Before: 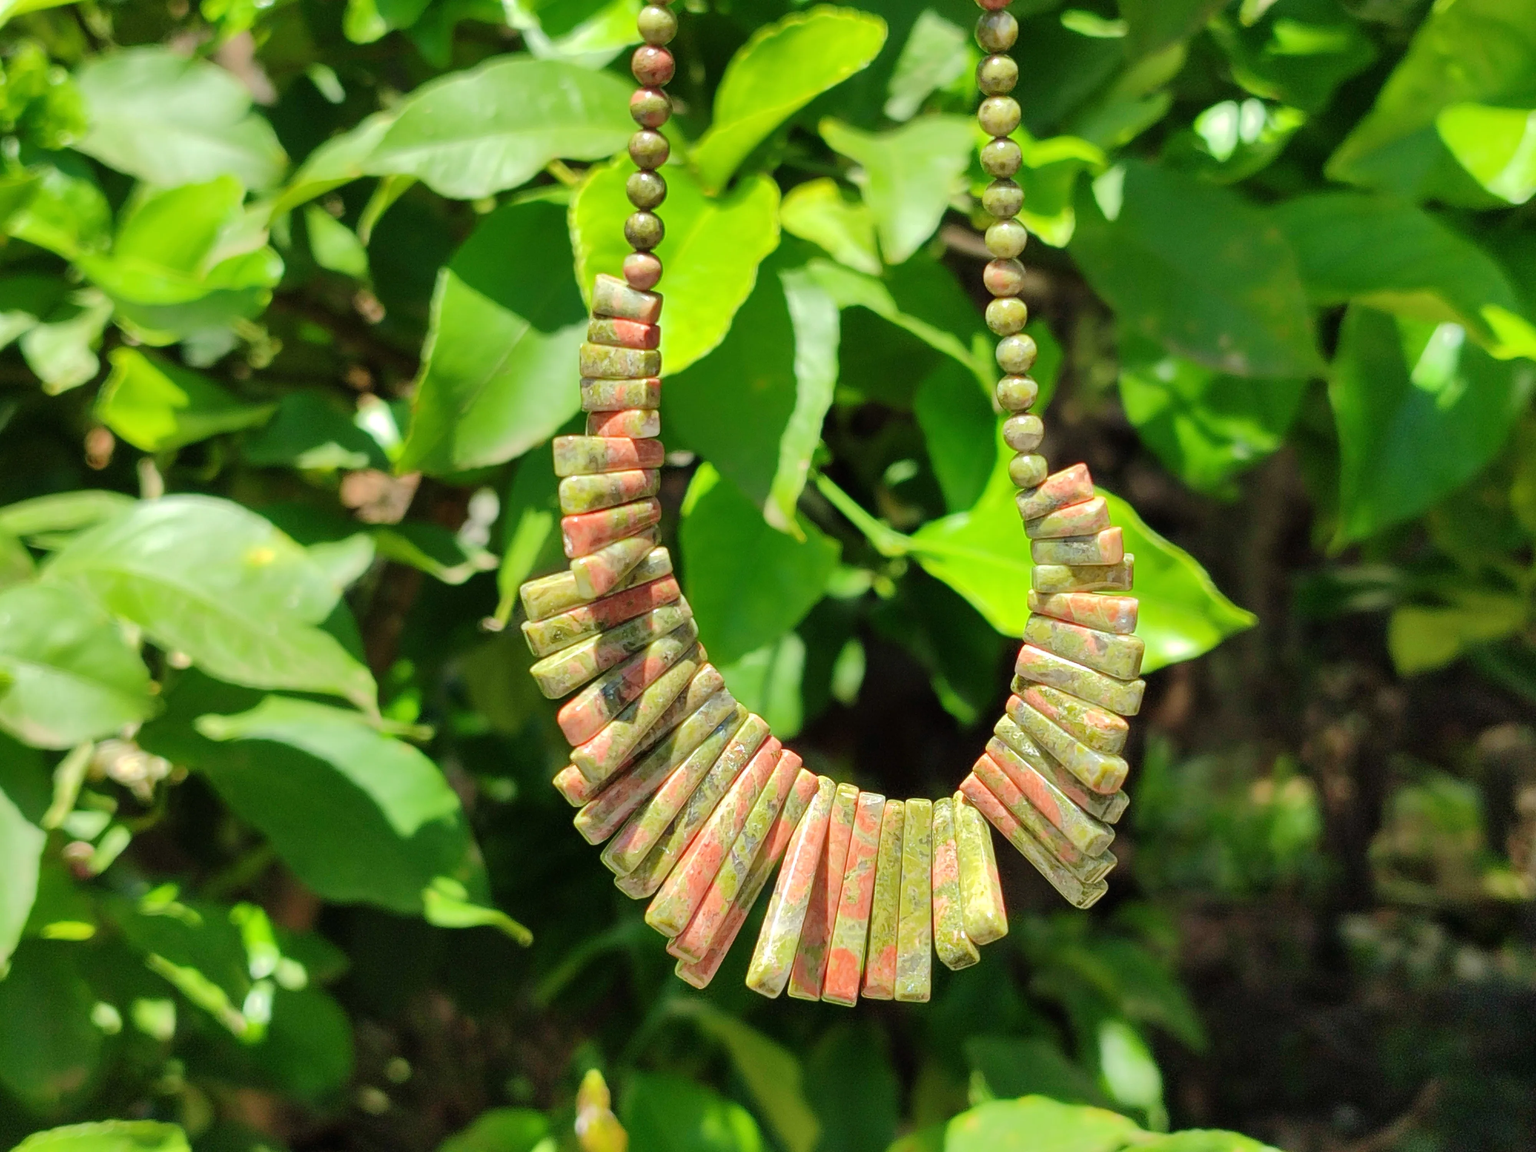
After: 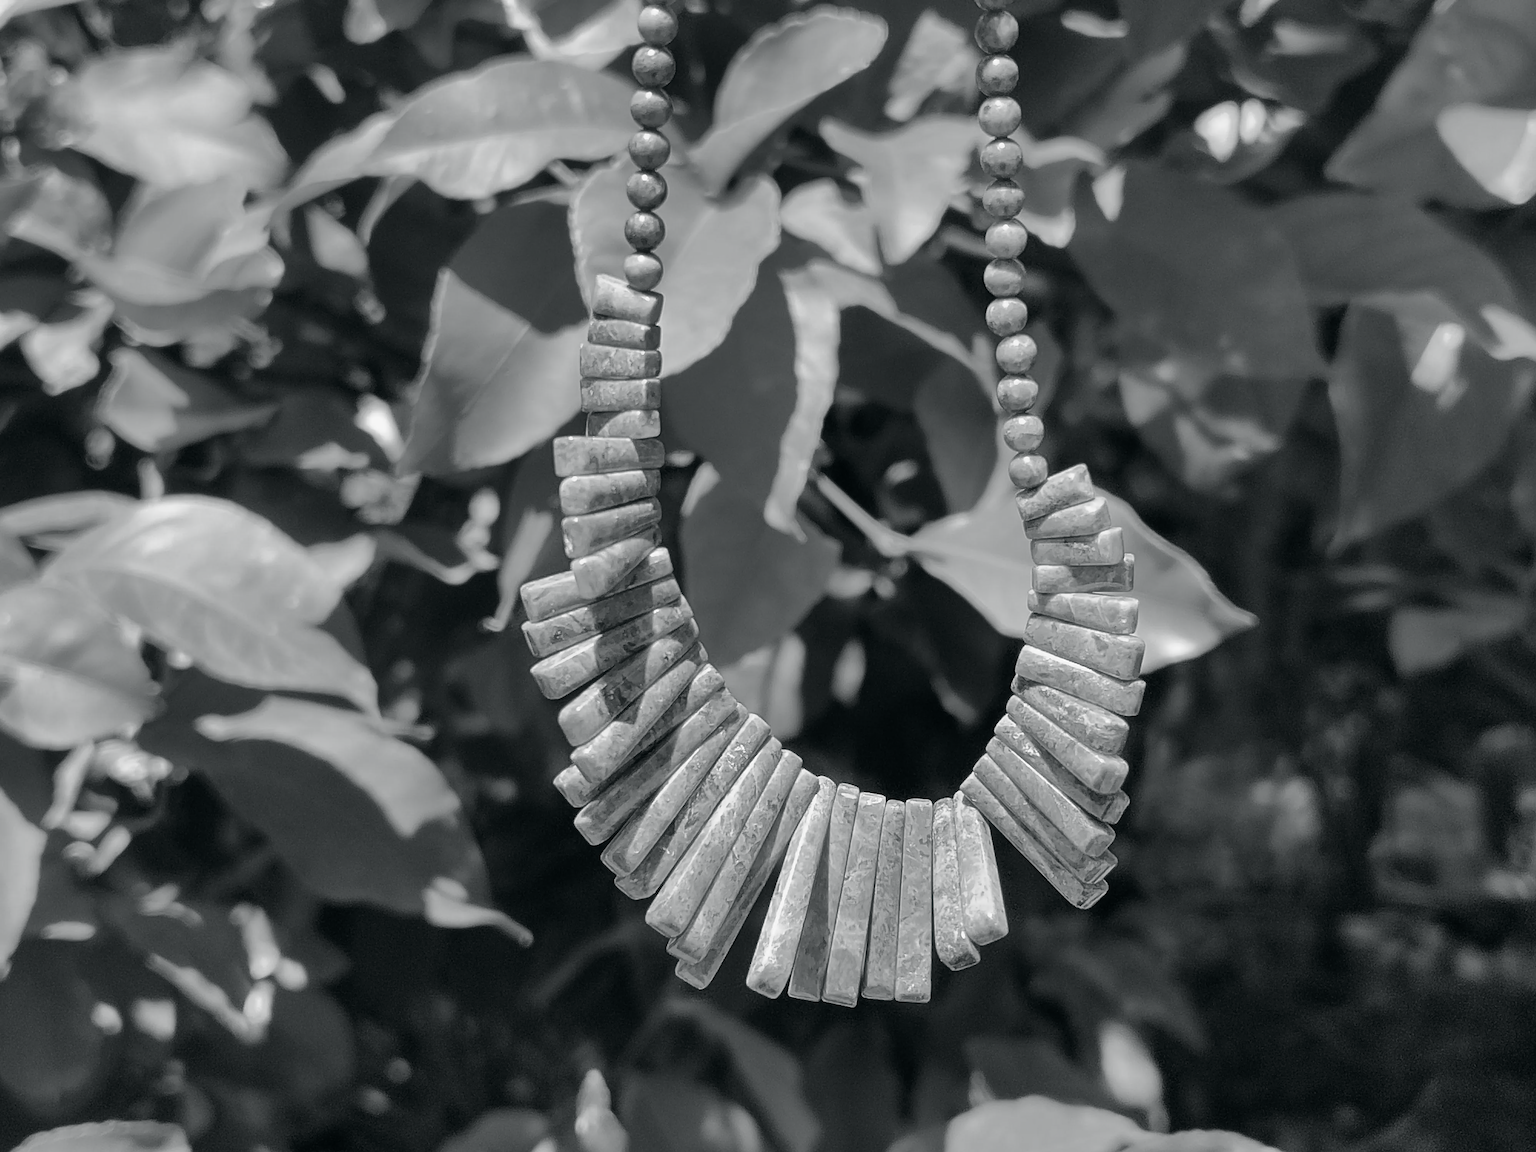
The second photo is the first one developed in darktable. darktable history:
contrast brightness saturation: contrast 0.03, brightness -0.04
color balance: mode lift, gamma, gain (sRGB), lift [1, 1, 1.022, 1.026]
sharpen: on, module defaults
color calibration: output gray [0.21, 0.42, 0.37, 0], gray › normalize channels true, illuminant same as pipeline (D50), adaptation XYZ, x 0.346, y 0.359, gamut compression 0
